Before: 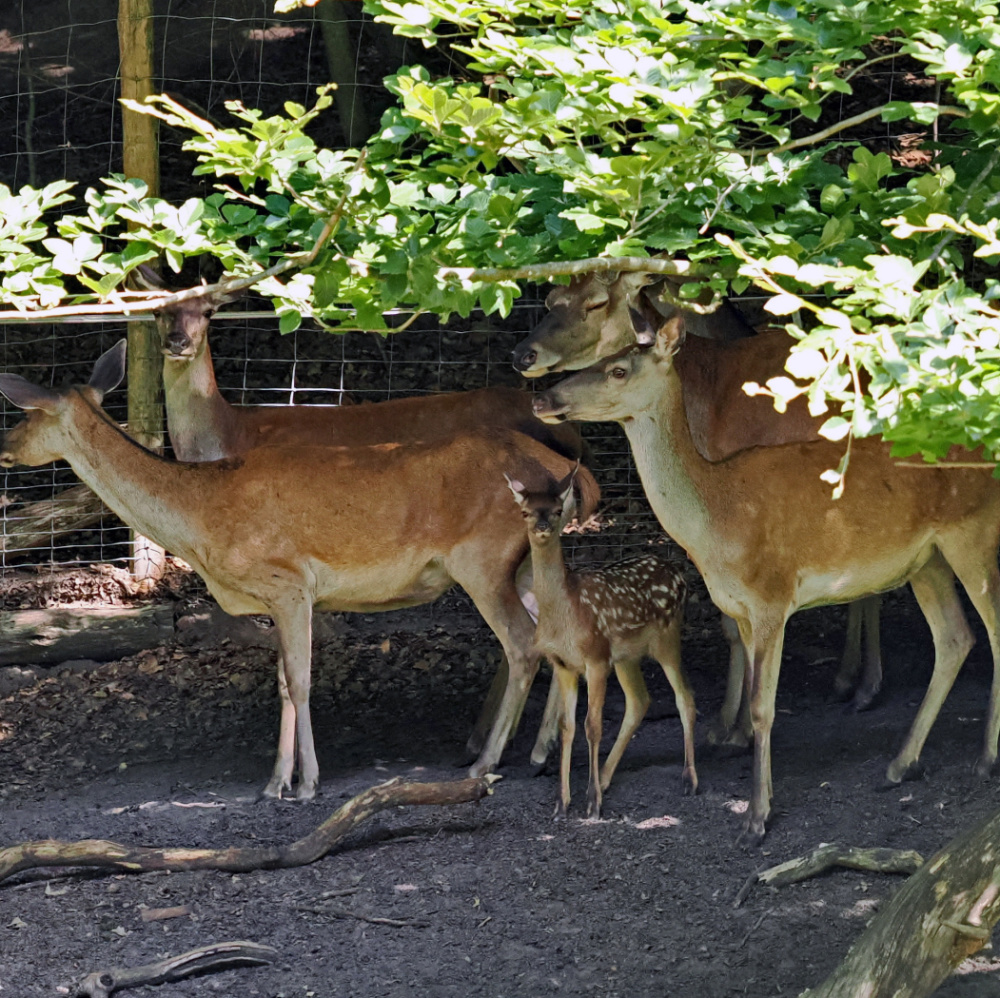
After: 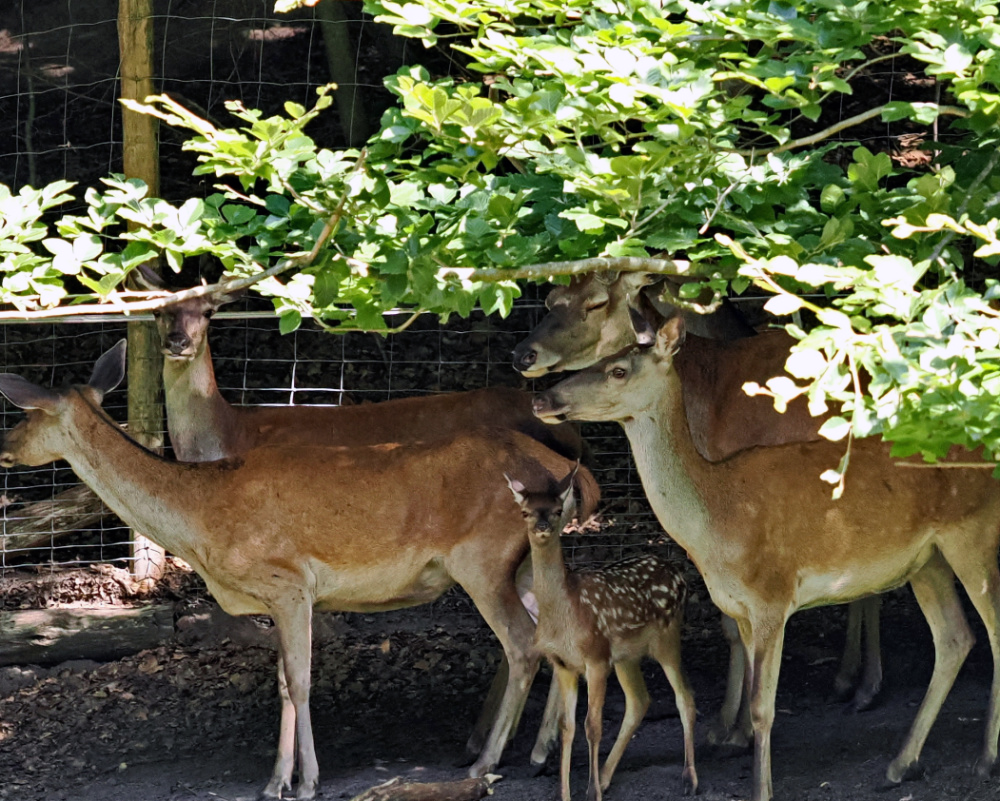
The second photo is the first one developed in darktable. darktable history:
crop: bottom 19.644%
rgb curve: curves: ch0 [(0, 0) (0.078, 0.051) (0.929, 0.956) (1, 1)], compensate middle gray true
